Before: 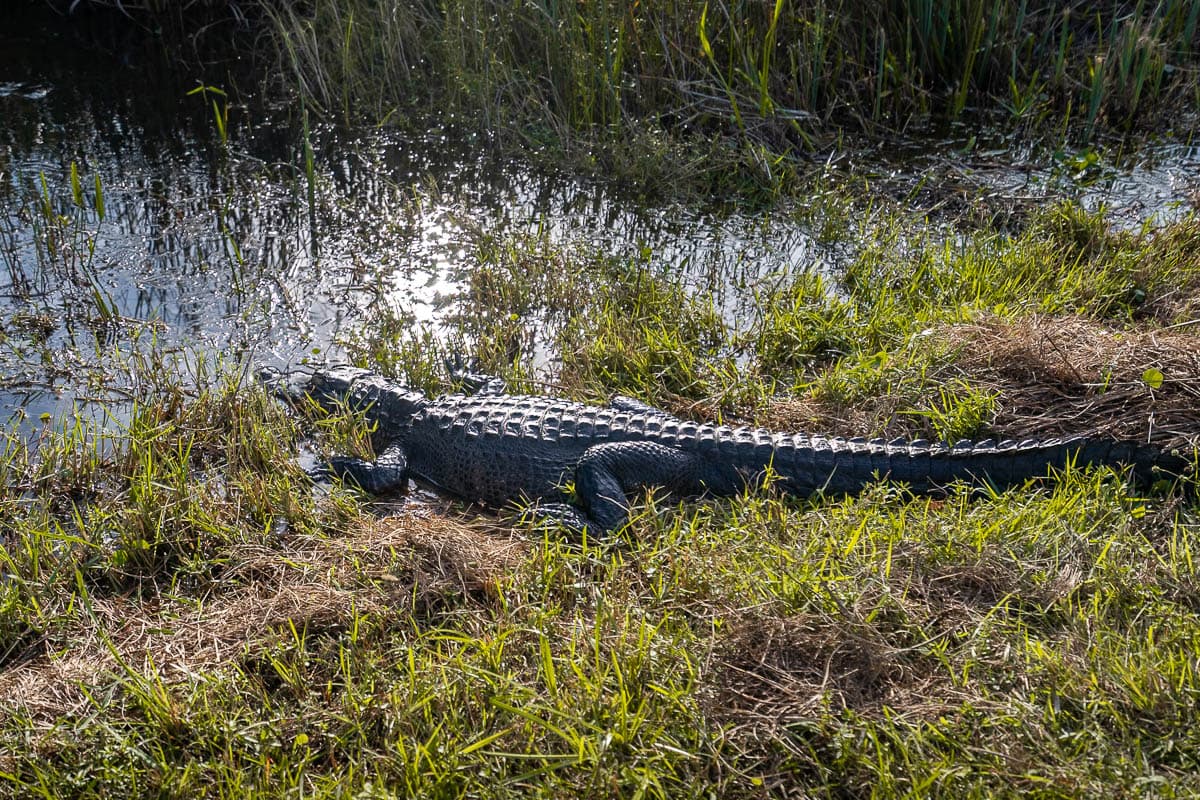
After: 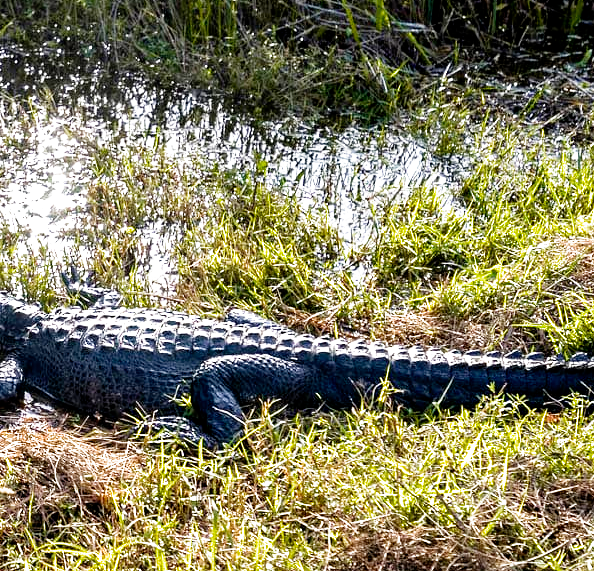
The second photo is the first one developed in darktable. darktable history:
filmic rgb: middle gray luminance 8.8%, black relative exposure -6.3 EV, white relative exposure 2.7 EV, threshold 6 EV, target black luminance 0%, hardness 4.74, latitude 73.47%, contrast 1.332, shadows ↔ highlights balance 10.13%, add noise in highlights 0, preserve chrominance no, color science v3 (2019), use custom middle-gray values true, iterations of high-quality reconstruction 0, contrast in highlights soft, enable highlight reconstruction true
crop: left 32.075%, top 10.976%, right 18.355%, bottom 17.596%
